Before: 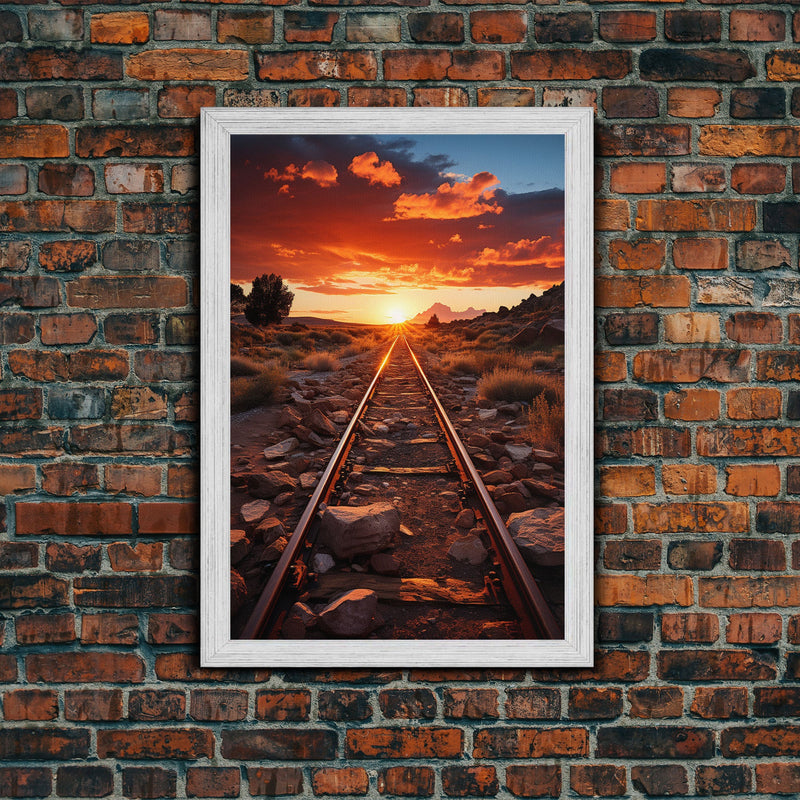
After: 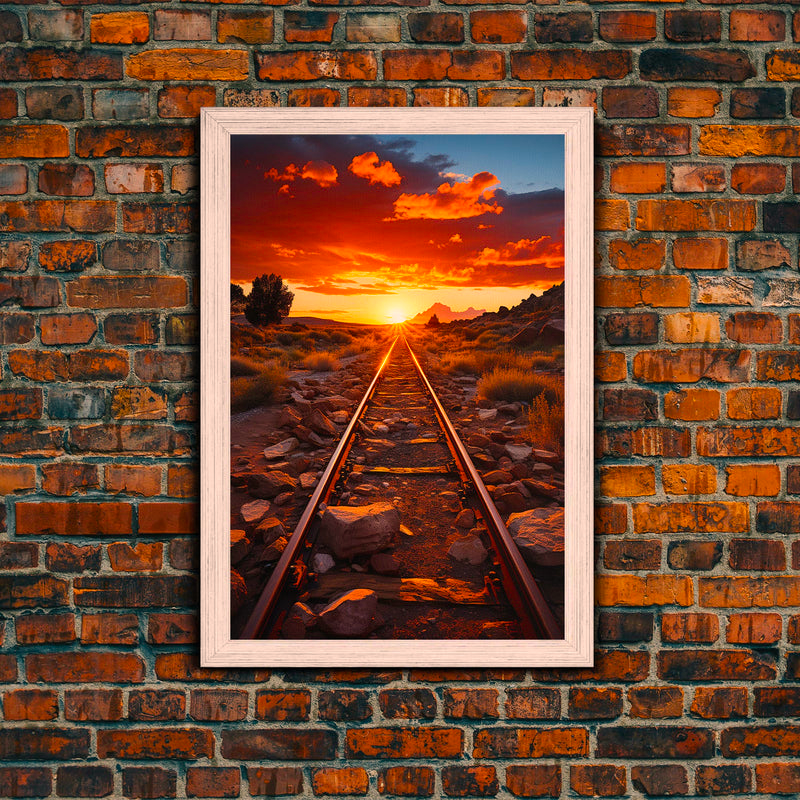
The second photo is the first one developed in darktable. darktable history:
white balance: red 1.127, blue 0.943
color balance rgb: perceptual saturation grading › global saturation 30%, global vibrance 20%
